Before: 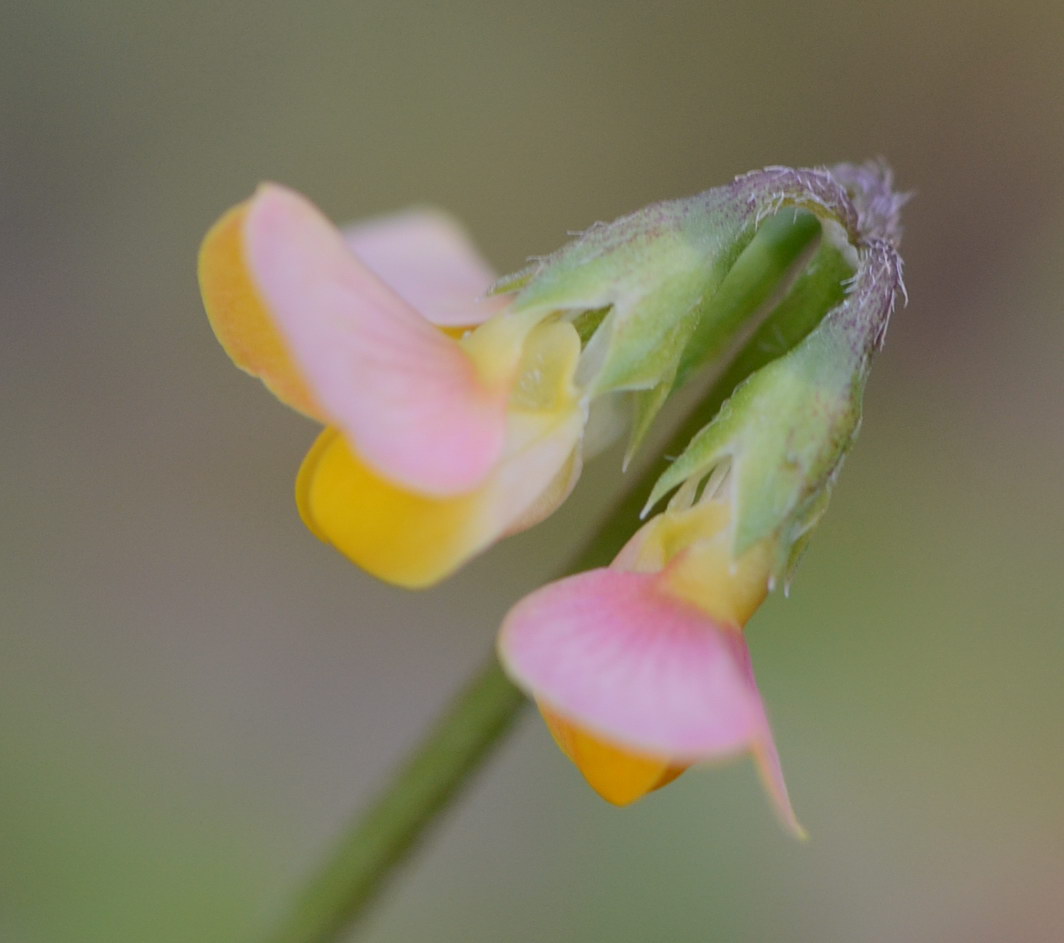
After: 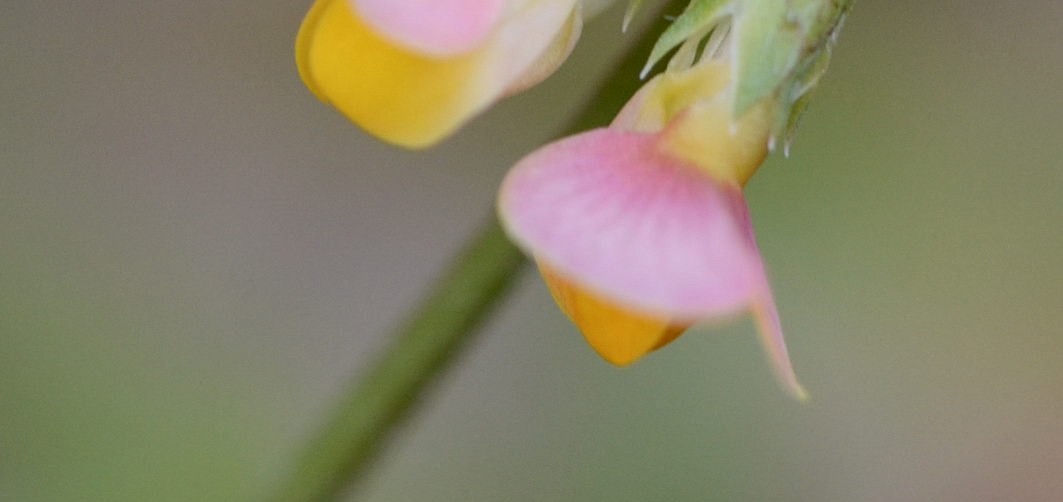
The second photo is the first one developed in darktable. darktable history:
crop and rotate: top 46.682%, right 0.065%
local contrast: detail 130%
shadows and highlights: shadows -9.87, white point adjustment 1.43, highlights 11.48
